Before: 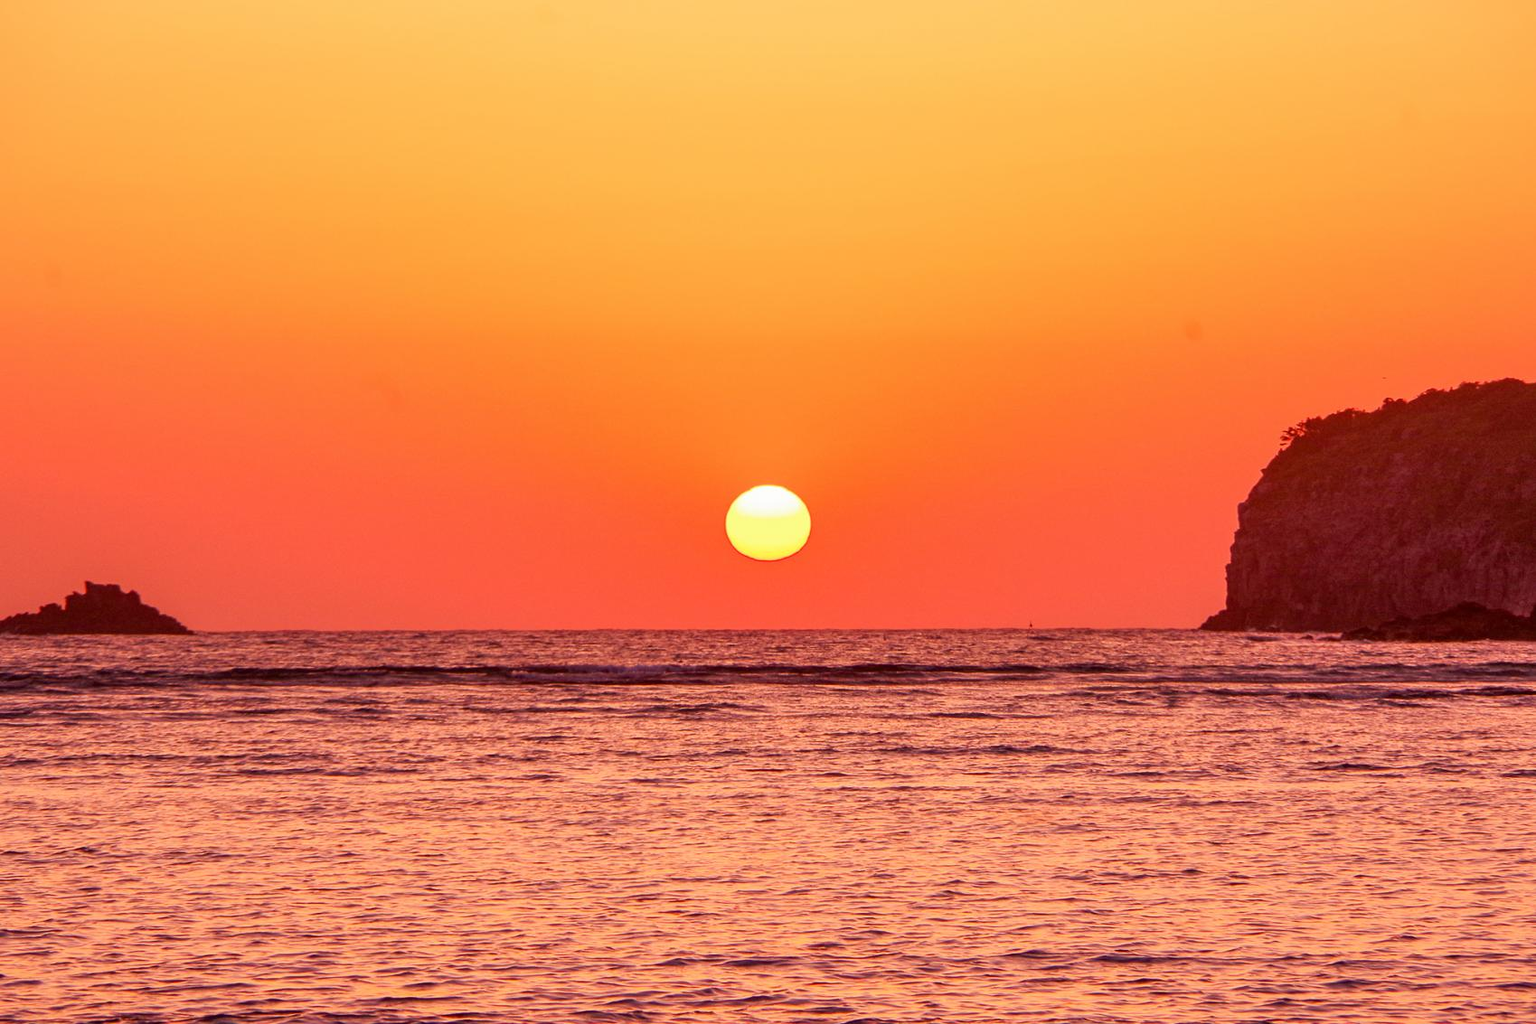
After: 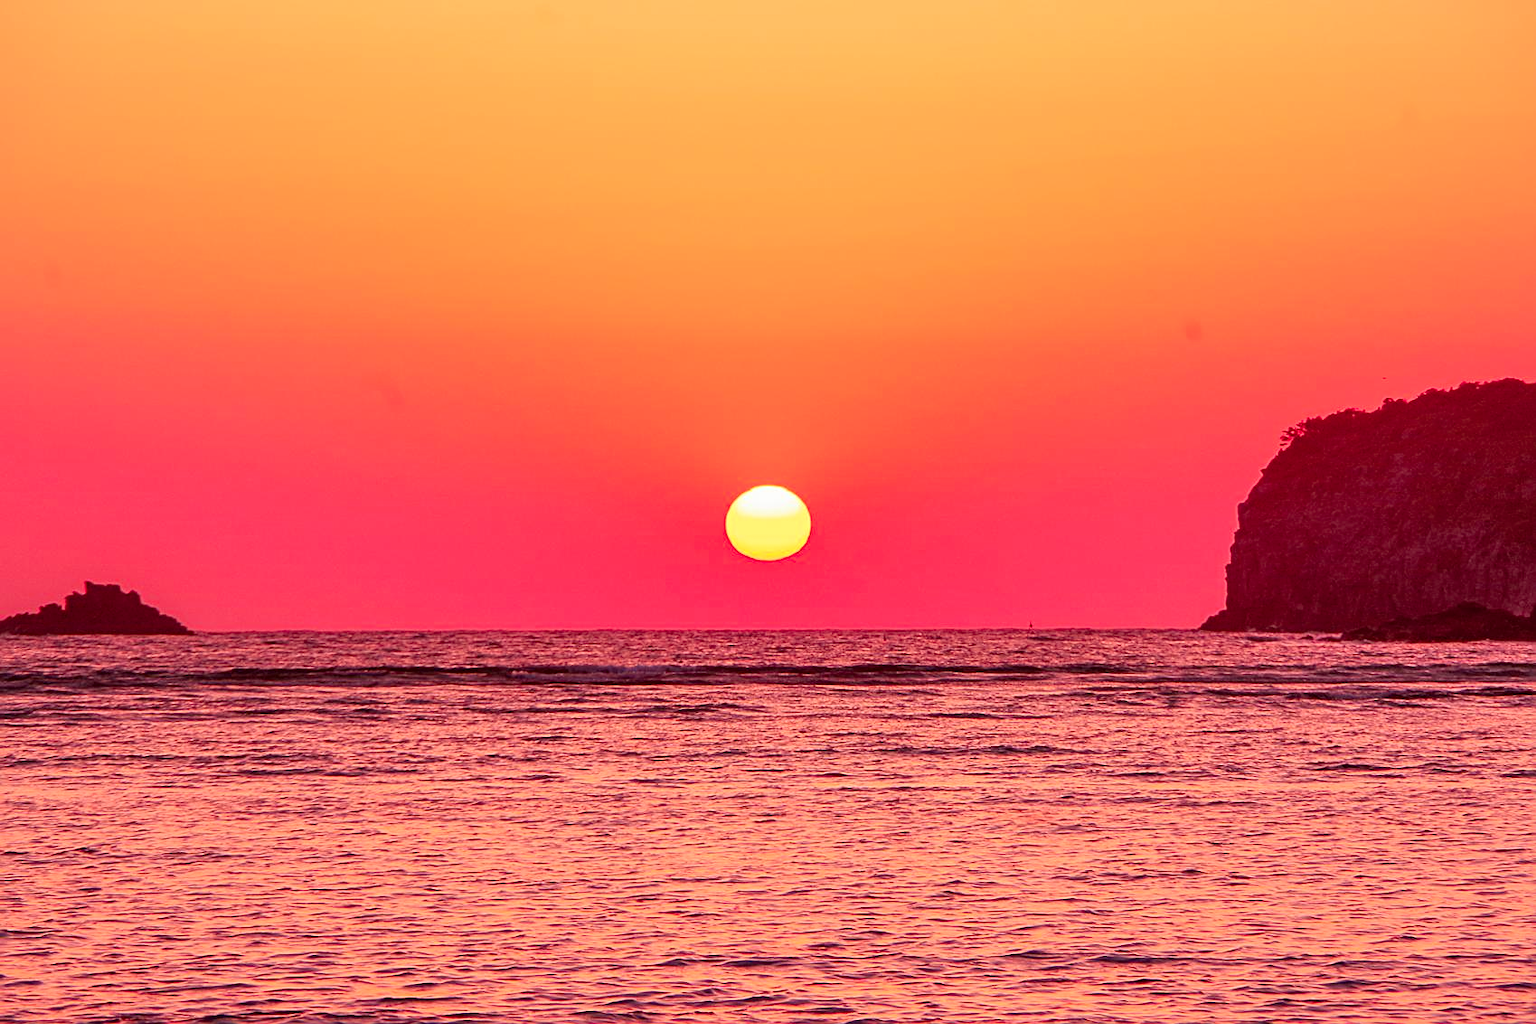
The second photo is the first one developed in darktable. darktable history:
color zones: curves: ch1 [(0.239, 0.552) (0.75, 0.5)]; ch2 [(0.25, 0.462) (0.749, 0.457)], mix 25.94%
sharpen: on, module defaults
